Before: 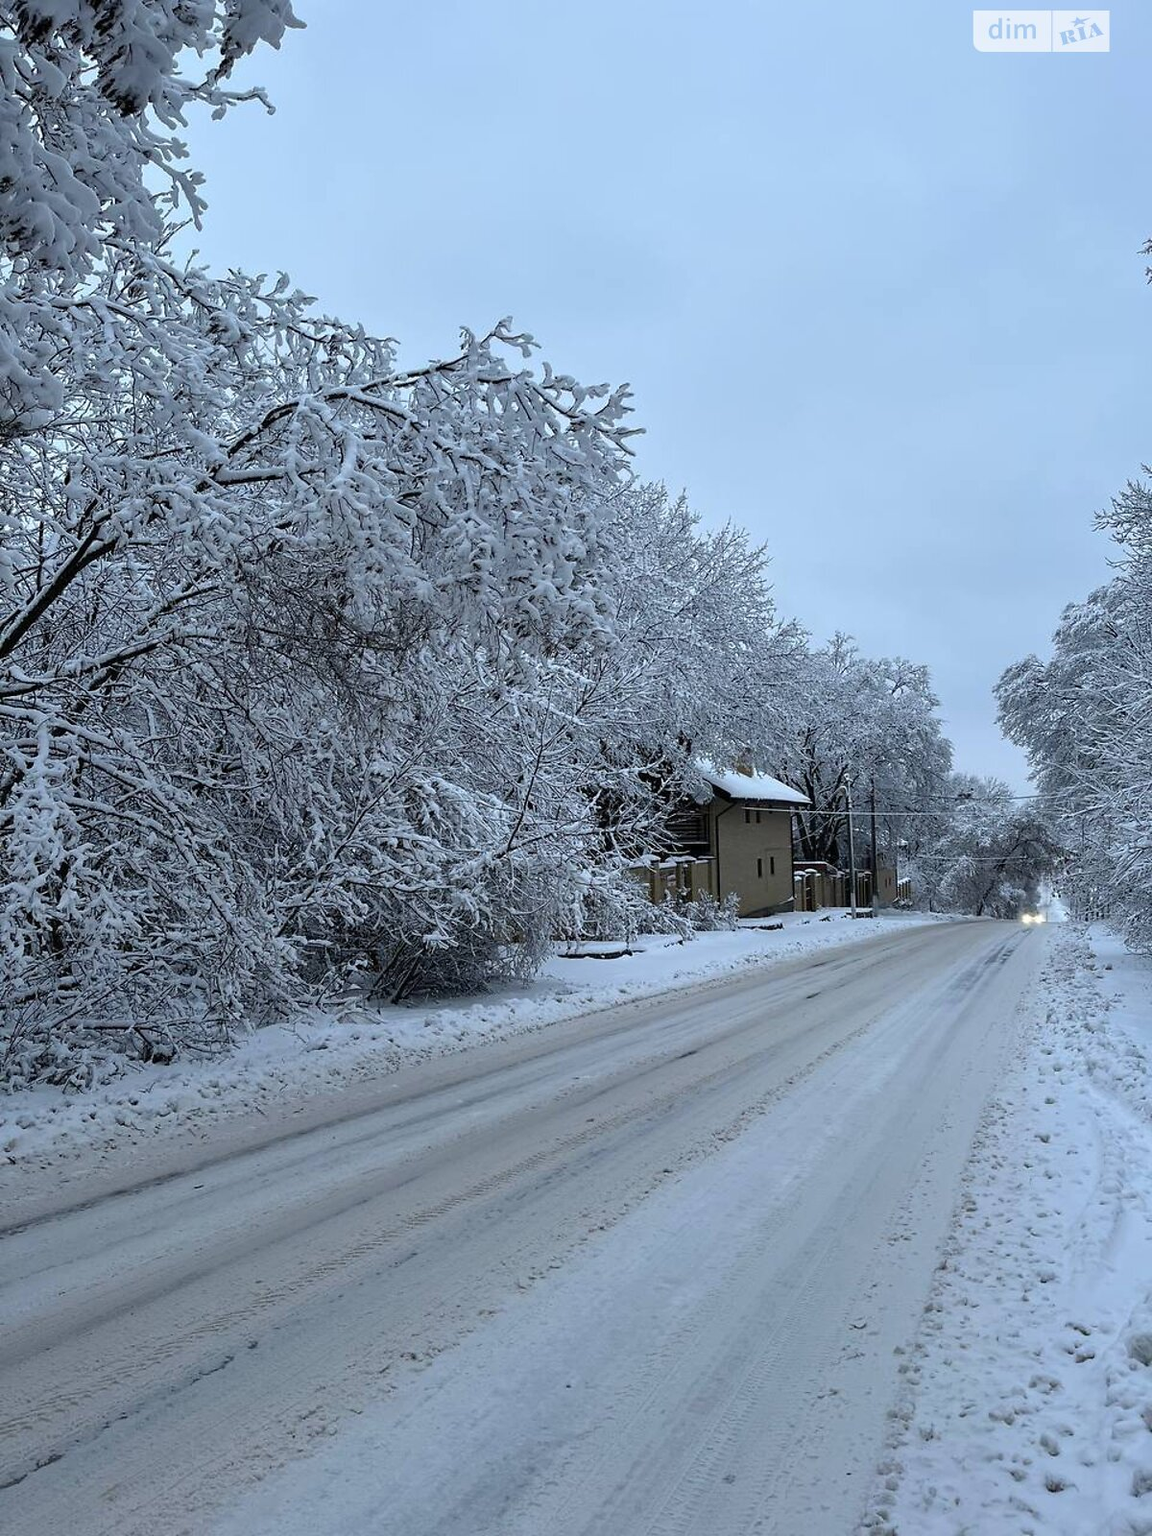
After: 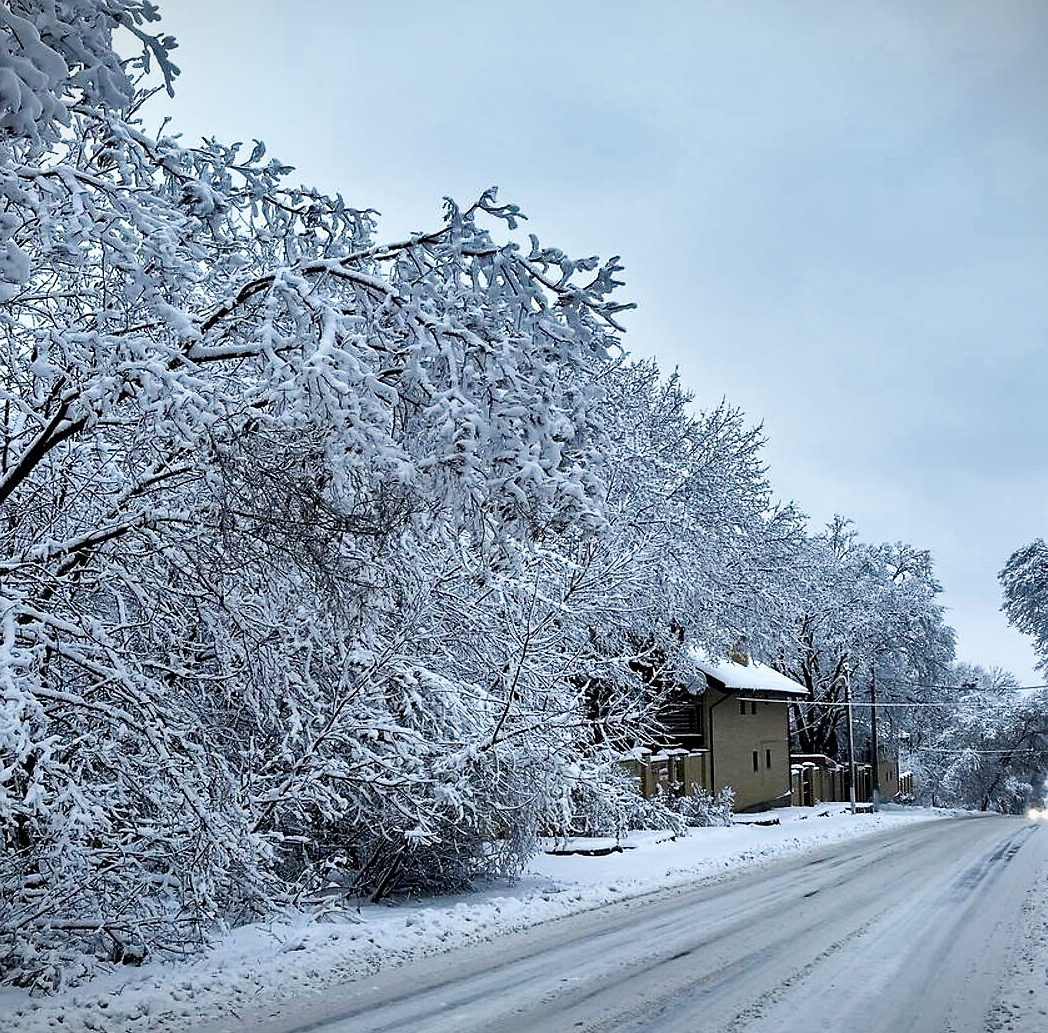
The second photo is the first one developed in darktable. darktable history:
exposure: black level correction 0.005, exposure 0.001 EV, compensate highlight preservation false
crop: left 3.015%, top 8.969%, right 9.647%, bottom 26.457%
sharpen: radius 1
shadows and highlights: radius 100.41, shadows 50.55, highlights -64.36, highlights color adjustment 49.82%, soften with gaussian
tone curve: curves: ch0 [(0, 0) (0.003, 0.011) (0.011, 0.02) (0.025, 0.032) (0.044, 0.046) (0.069, 0.071) (0.1, 0.107) (0.136, 0.144) (0.177, 0.189) (0.224, 0.244) (0.277, 0.309) (0.335, 0.398) (0.399, 0.477) (0.468, 0.583) (0.543, 0.675) (0.623, 0.772) (0.709, 0.855) (0.801, 0.926) (0.898, 0.979) (1, 1)], preserve colors none
vignetting: fall-off start 97.28%, fall-off radius 79%, brightness -0.462, saturation -0.3, width/height ratio 1.114, dithering 8-bit output, unbound false
